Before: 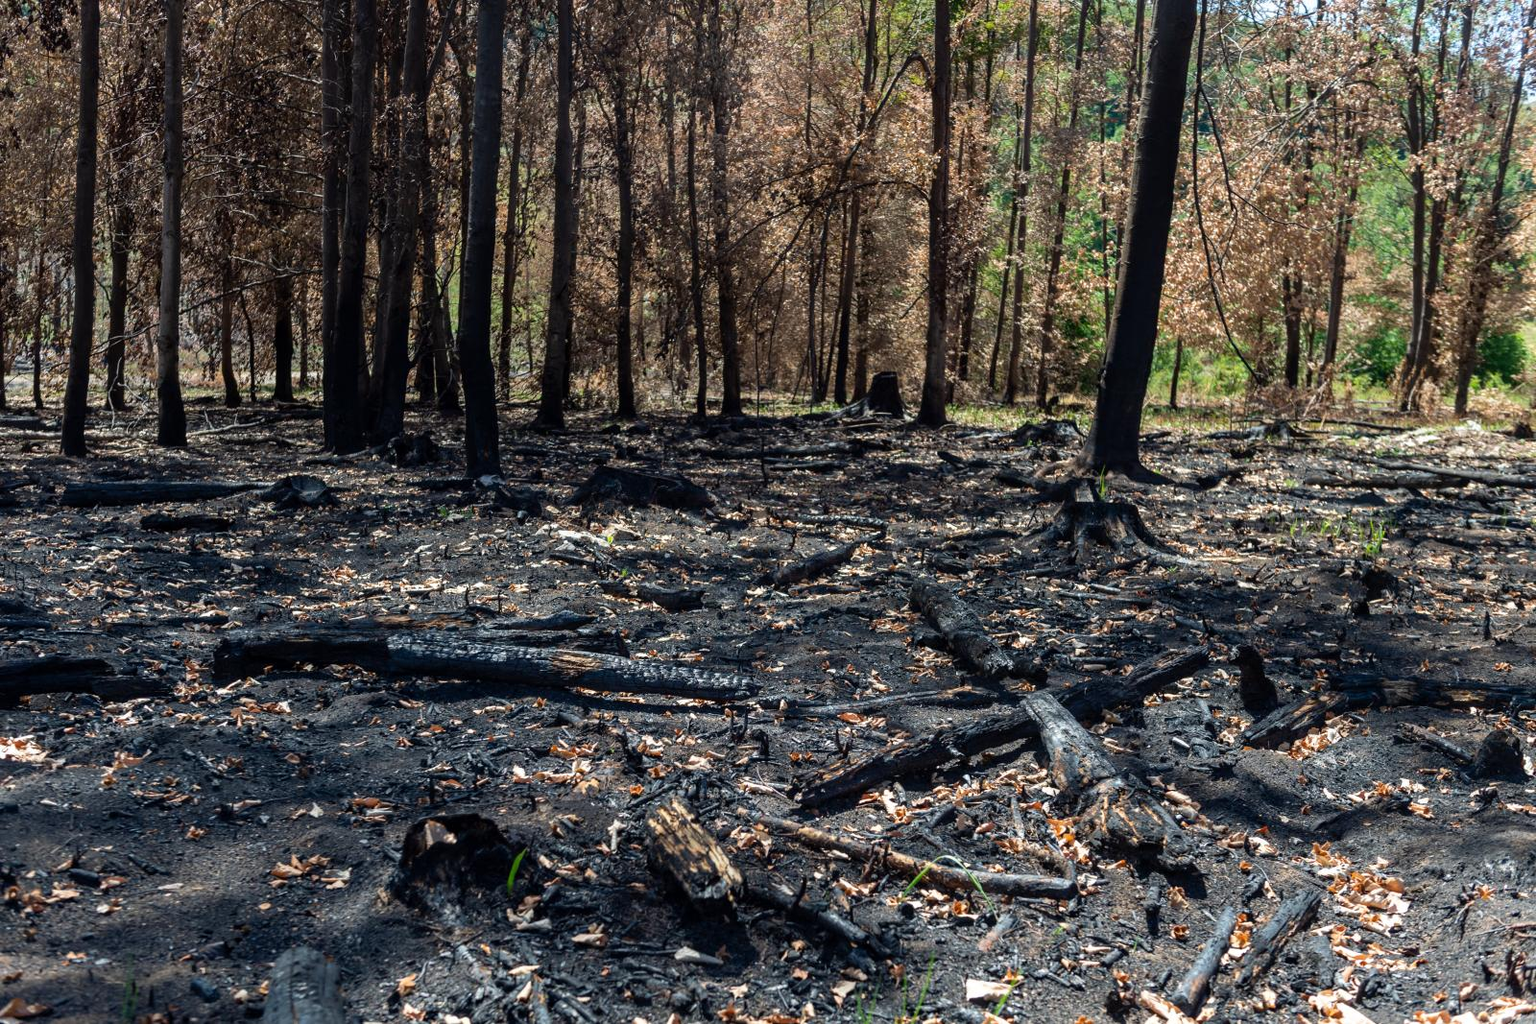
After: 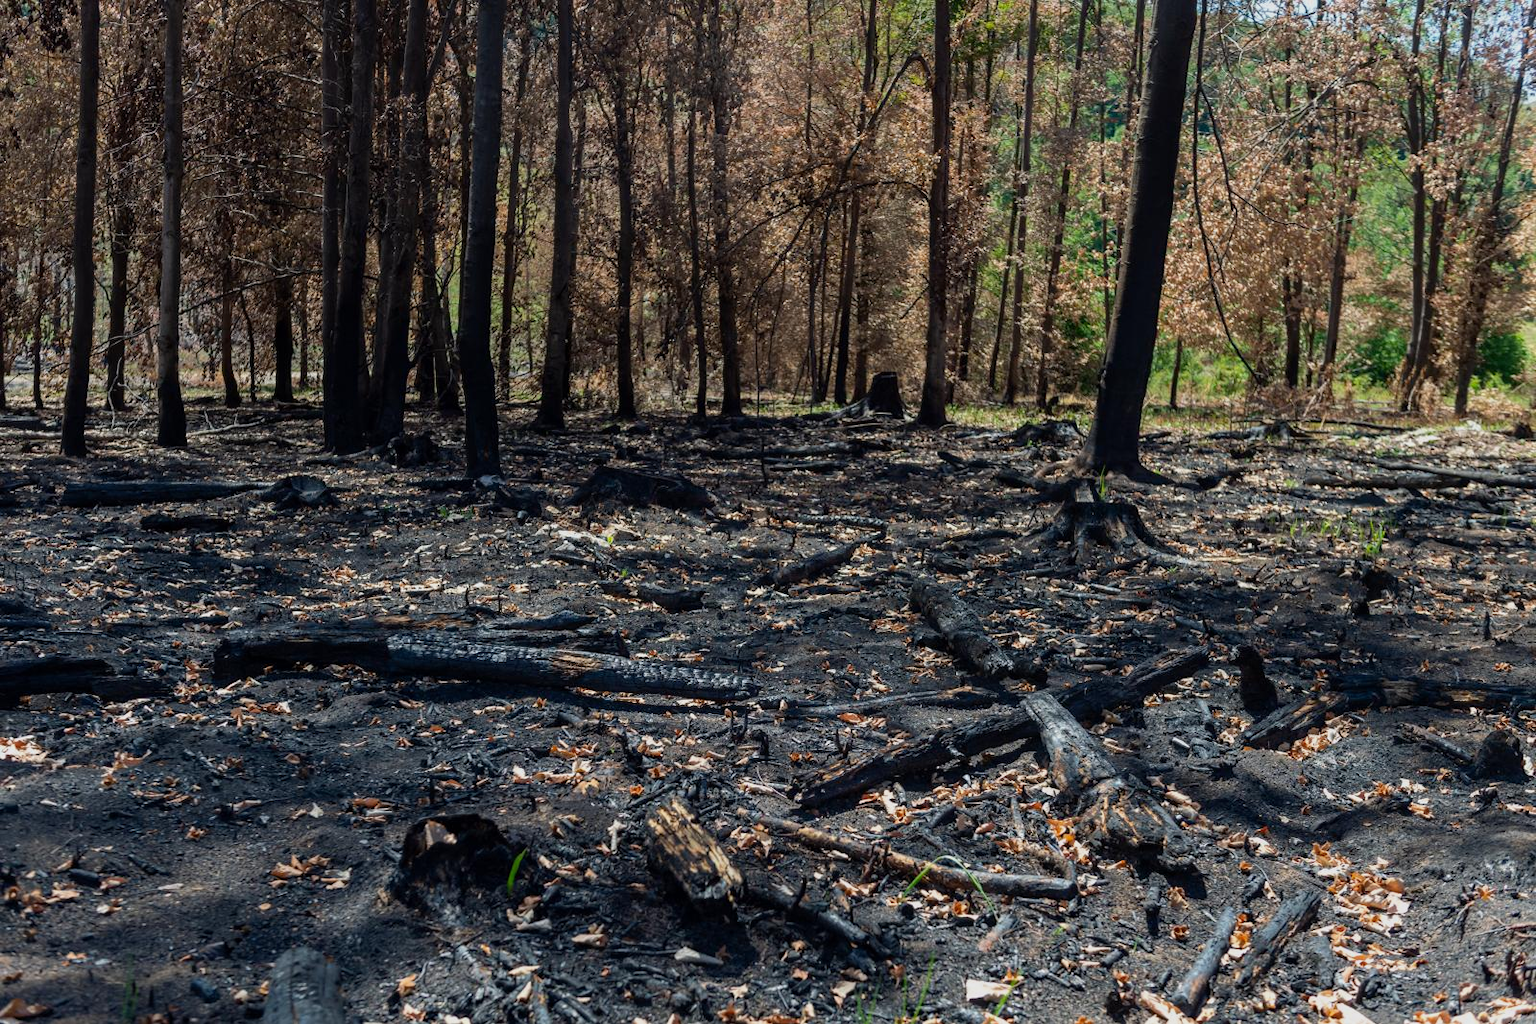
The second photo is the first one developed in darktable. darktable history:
shadows and highlights: radius 121.75, shadows 21.81, white point adjustment -9.61, highlights -14.43, highlights color adjustment 52.18%, soften with gaussian
